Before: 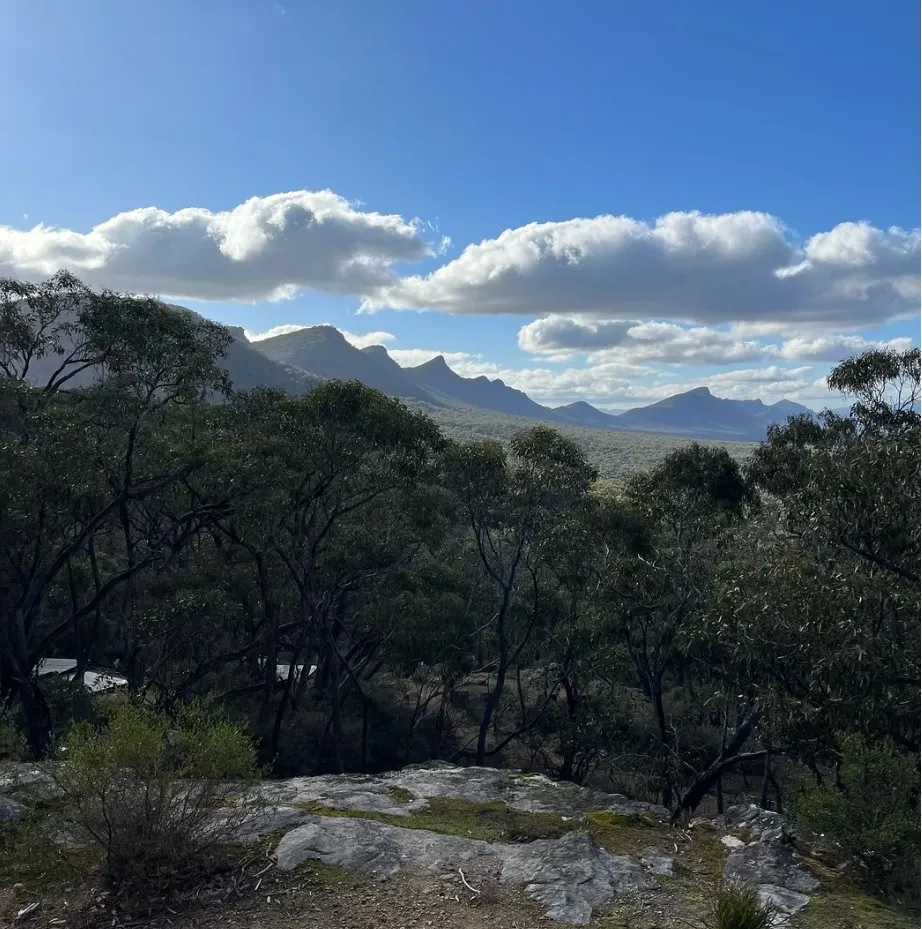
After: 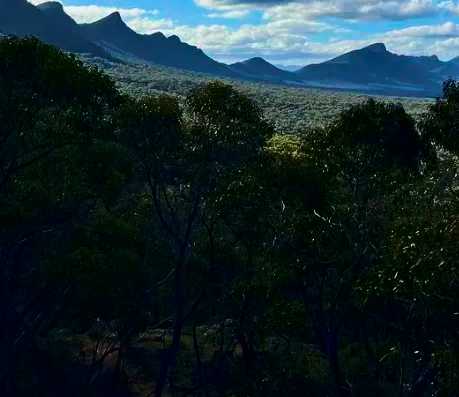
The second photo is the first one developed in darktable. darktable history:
tone curve: curves: ch0 [(0, 0.003) (0.211, 0.174) (0.482, 0.519) (0.843, 0.821) (0.992, 0.971)]; ch1 [(0, 0) (0.276, 0.206) (0.393, 0.364) (0.482, 0.477) (0.506, 0.5) (0.523, 0.523) (0.572, 0.592) (0.635, 0.665) (0.695, 0.759) (1, 1)]; ch2 [(0, 0) (0.438, 0.456) (0.498, 0.497) (0.536, 0.527) (0.562, 0.584) (0.619, 0.602) (0.698, 0.698) (1, 1)], color space Lab, linked channels, preserve colors none
crop: left 35.186%, top 37.075%, right 14.957%, bottom 20.098%
velvia: strength 74.48%
contrast brightness saturation: contrast 0.224, brightness -0.187, saturation 0.233
haze removal: compatibility mode true, adaptive false
